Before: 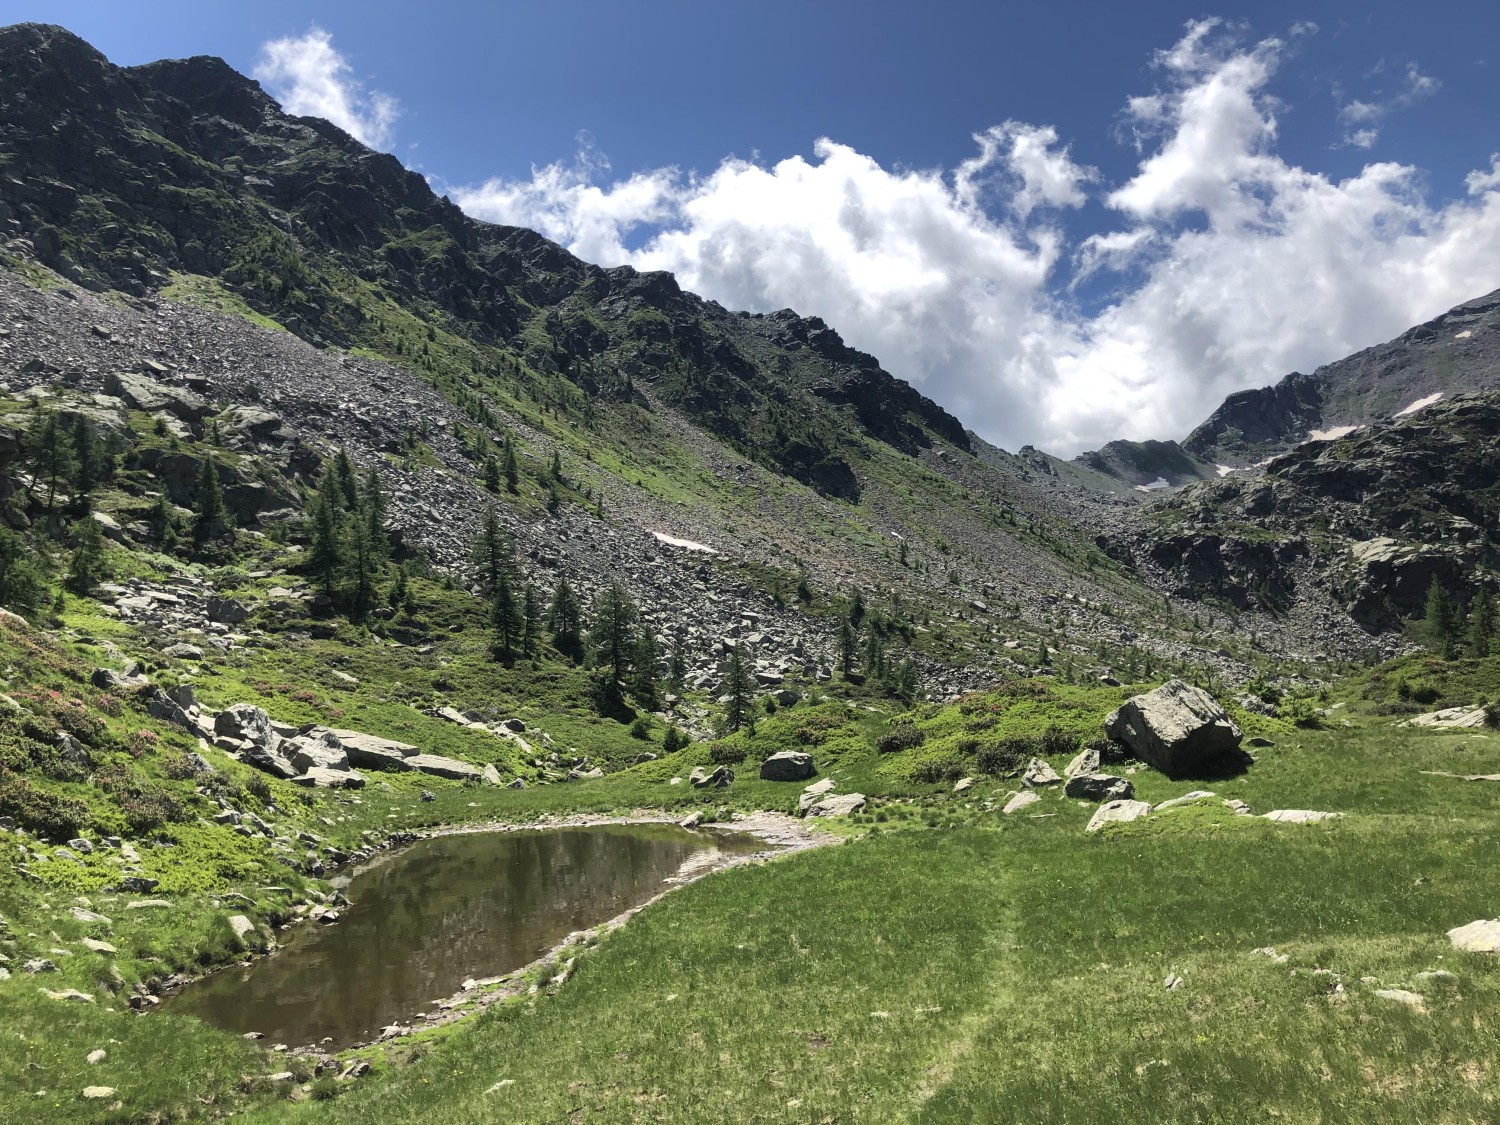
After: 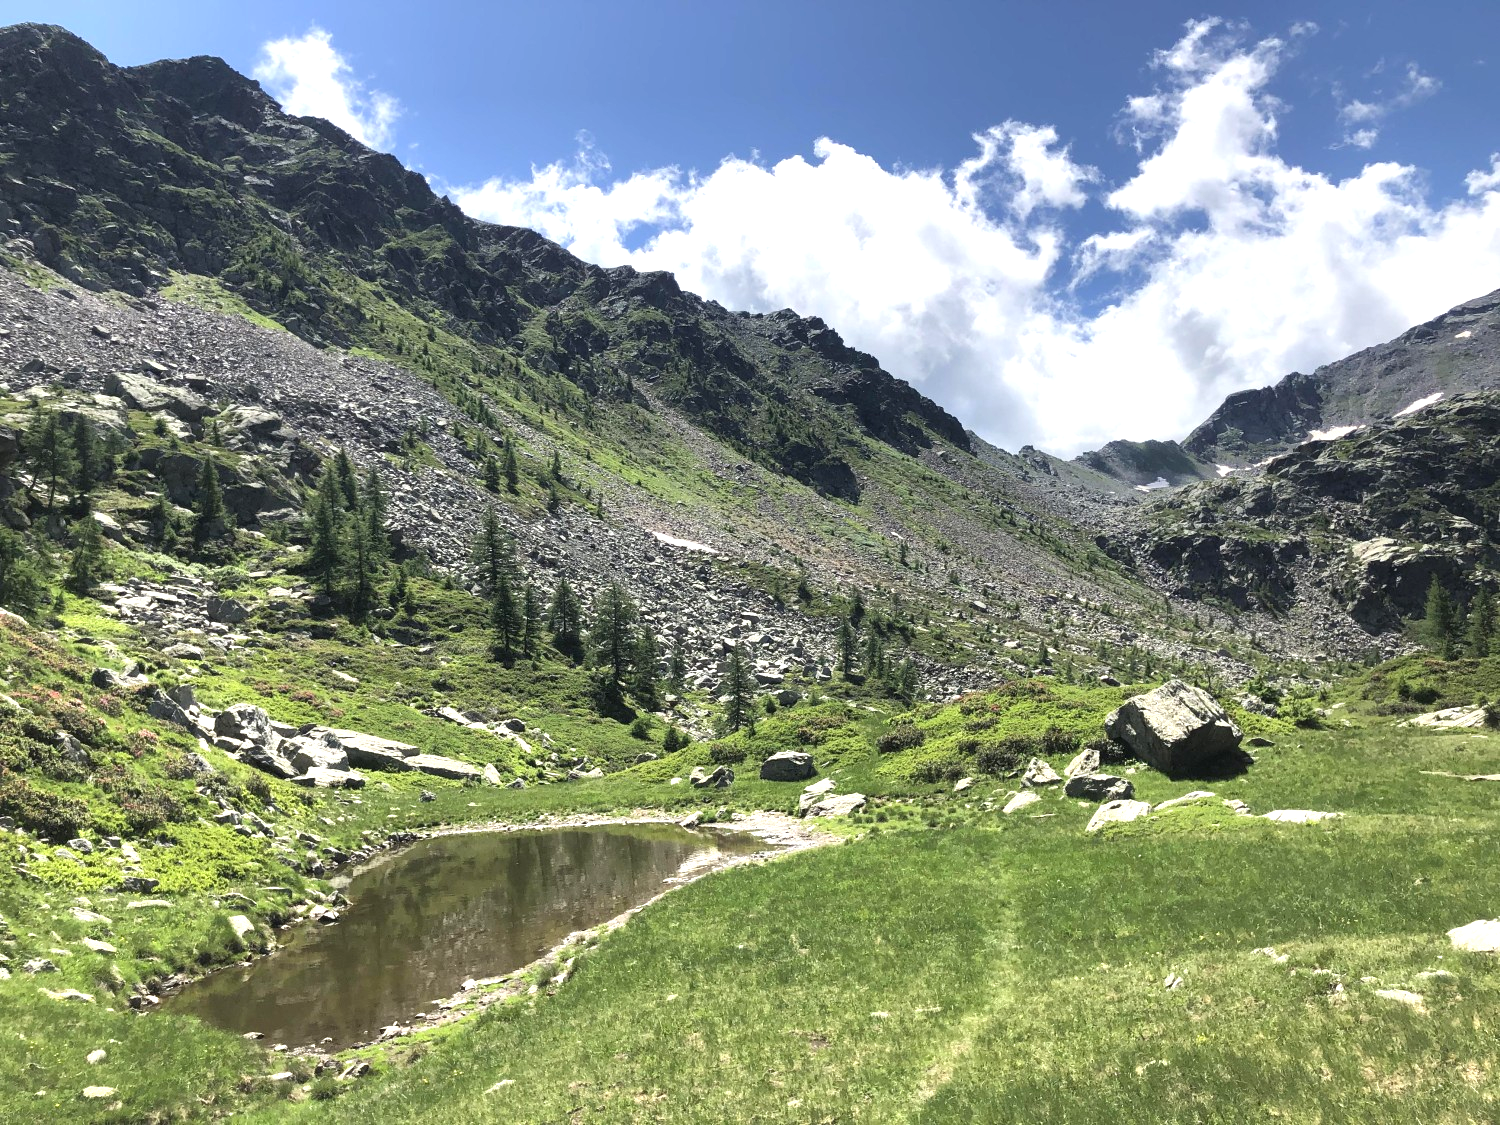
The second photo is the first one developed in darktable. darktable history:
exposure: exposure 0.726 EV, compensate highlight preservation false
